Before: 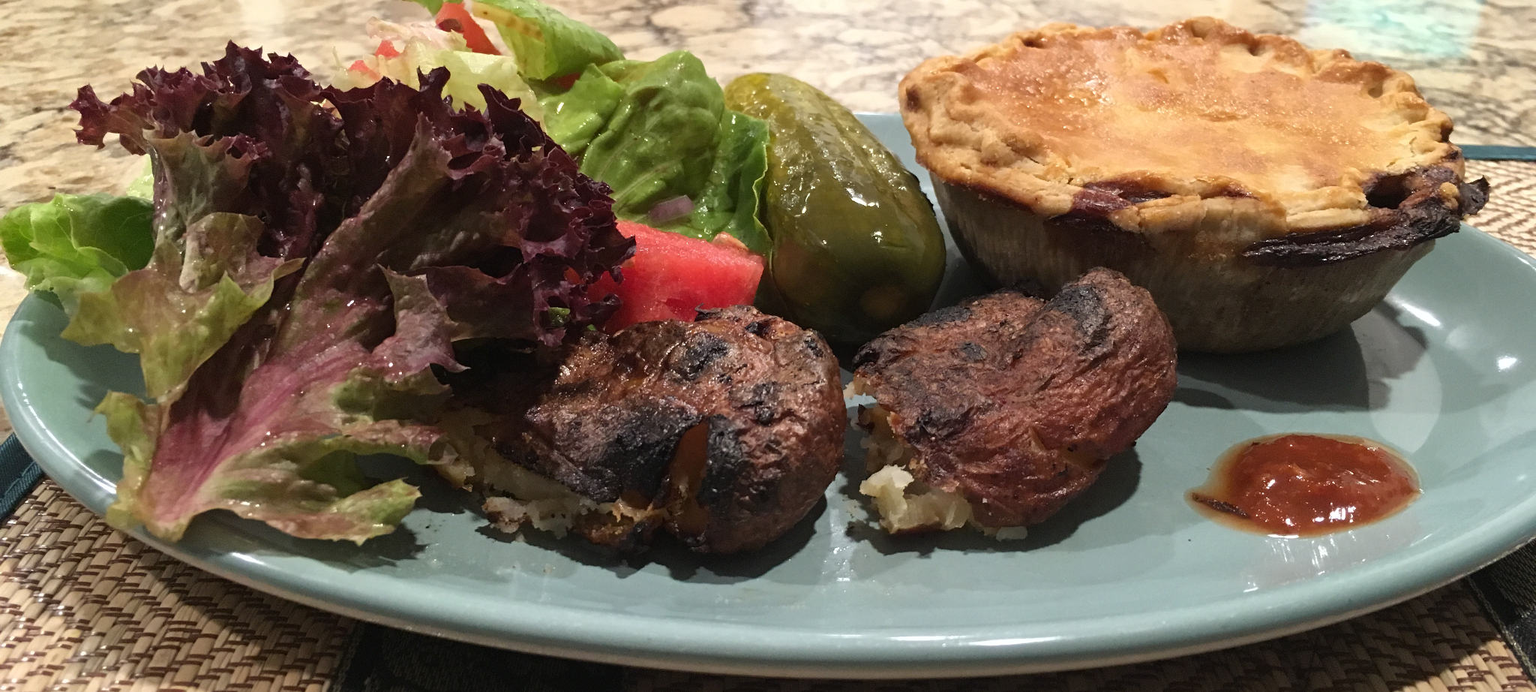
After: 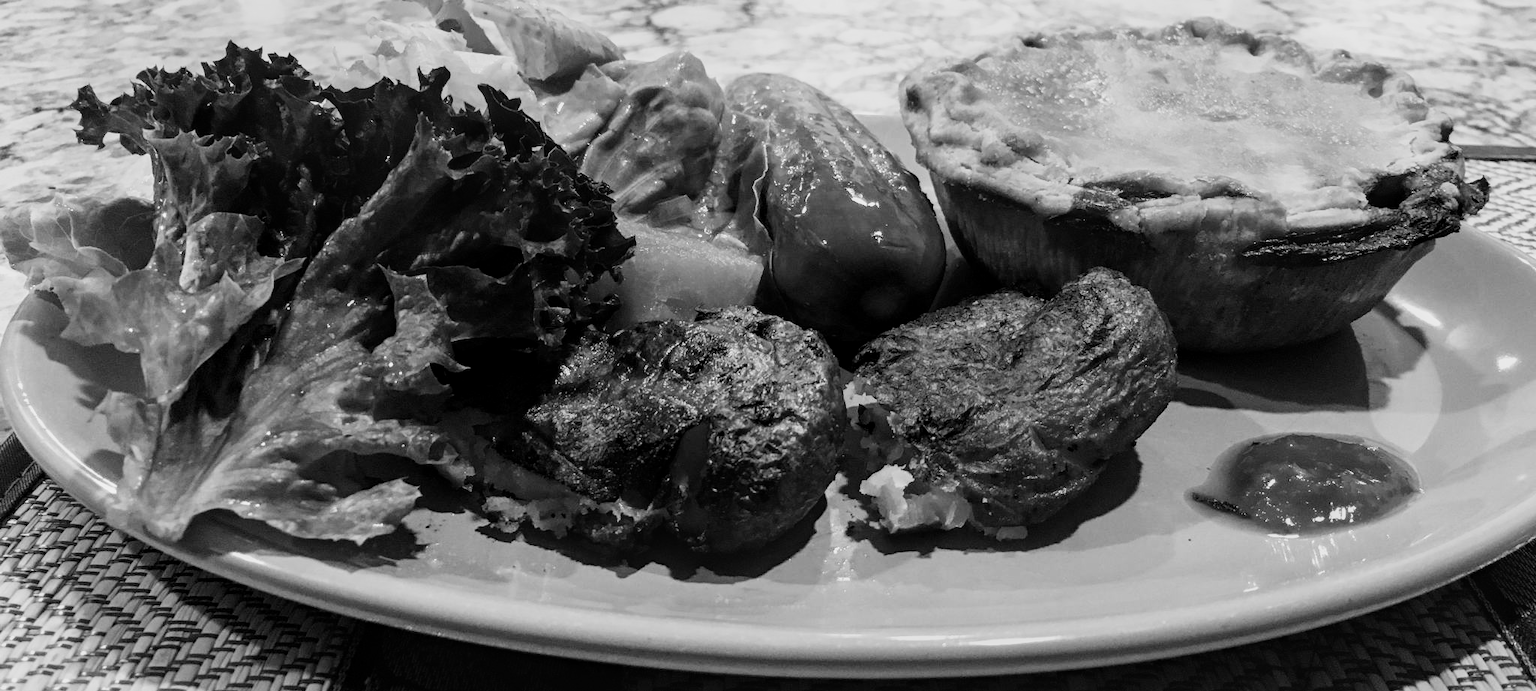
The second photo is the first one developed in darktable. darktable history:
local contrast: on, module defaults
exposure: exposure 0.178 EV, compensate exposure bias true, compensate highlight preservation false
contrast brightness saturation: saturation -1
sigmoid: contrast 1.54, target black 0
